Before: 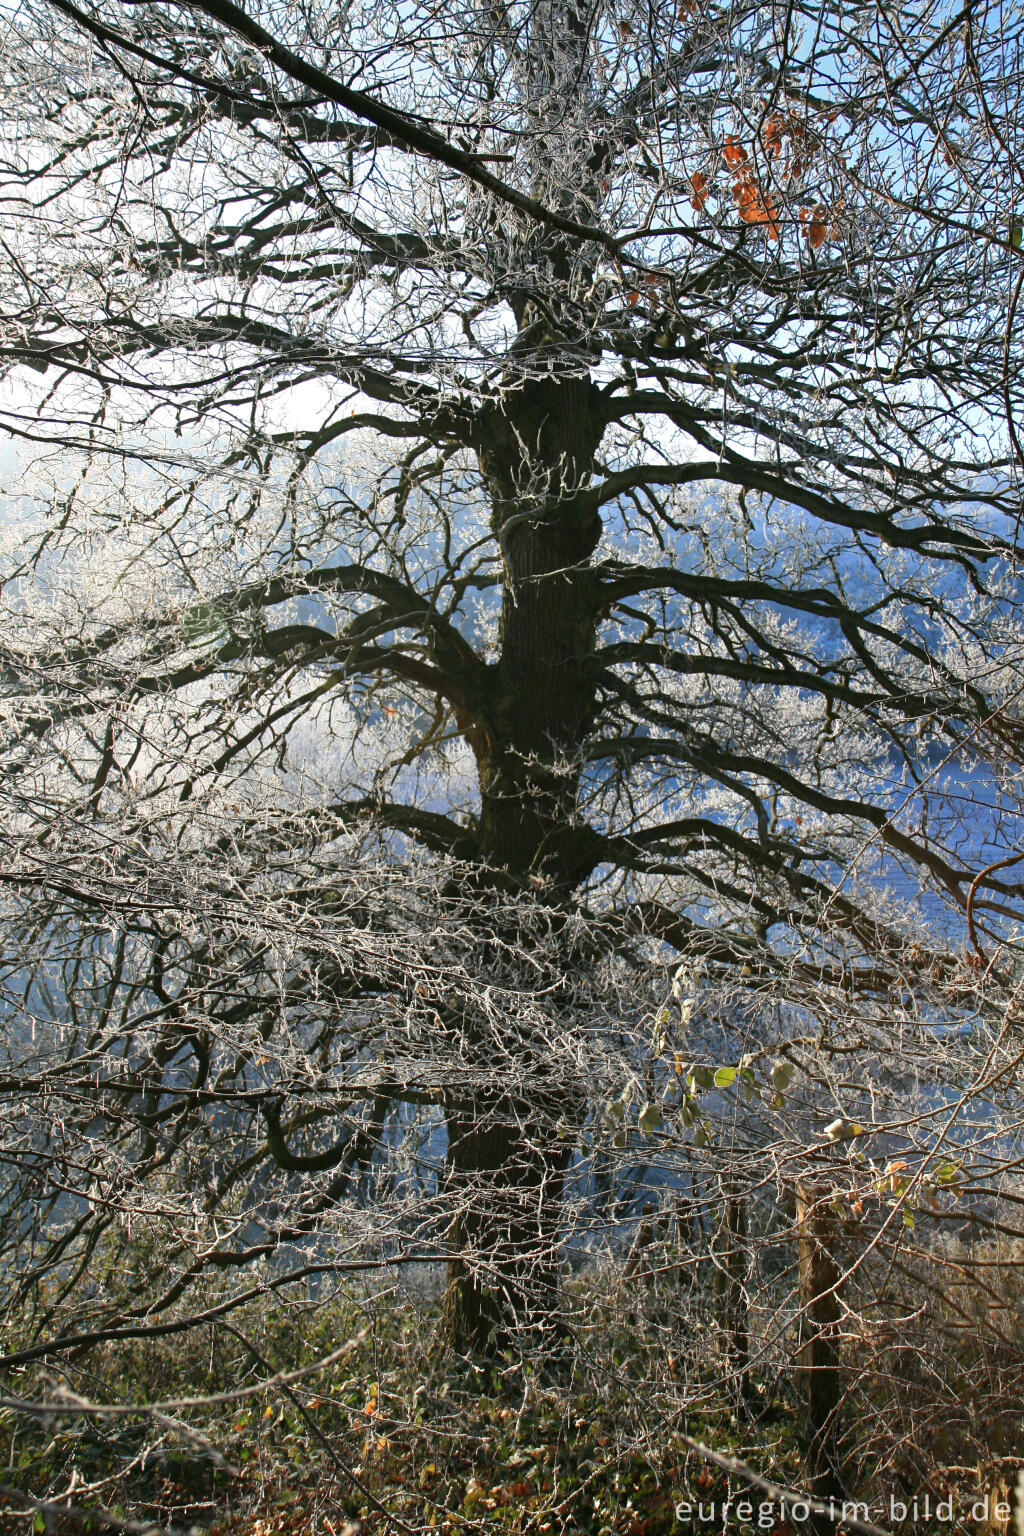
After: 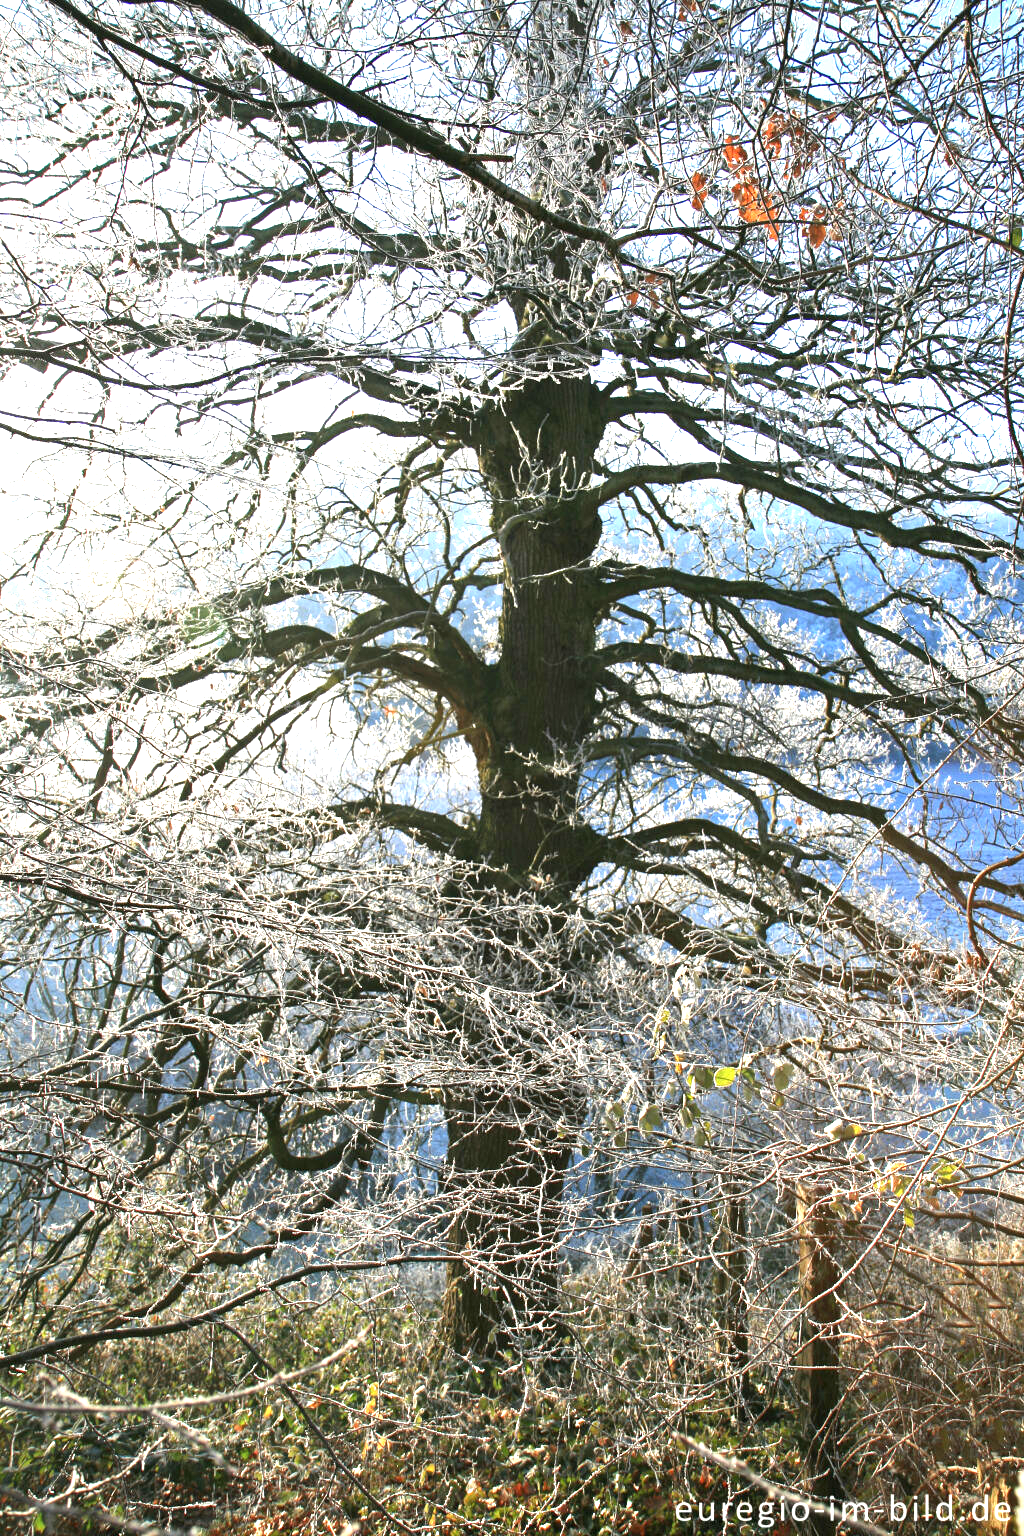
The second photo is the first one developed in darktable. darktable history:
exposure: black level correction 0, exposure 1.283 EV, compensate exposure bias true, compensate highlight preservation false
